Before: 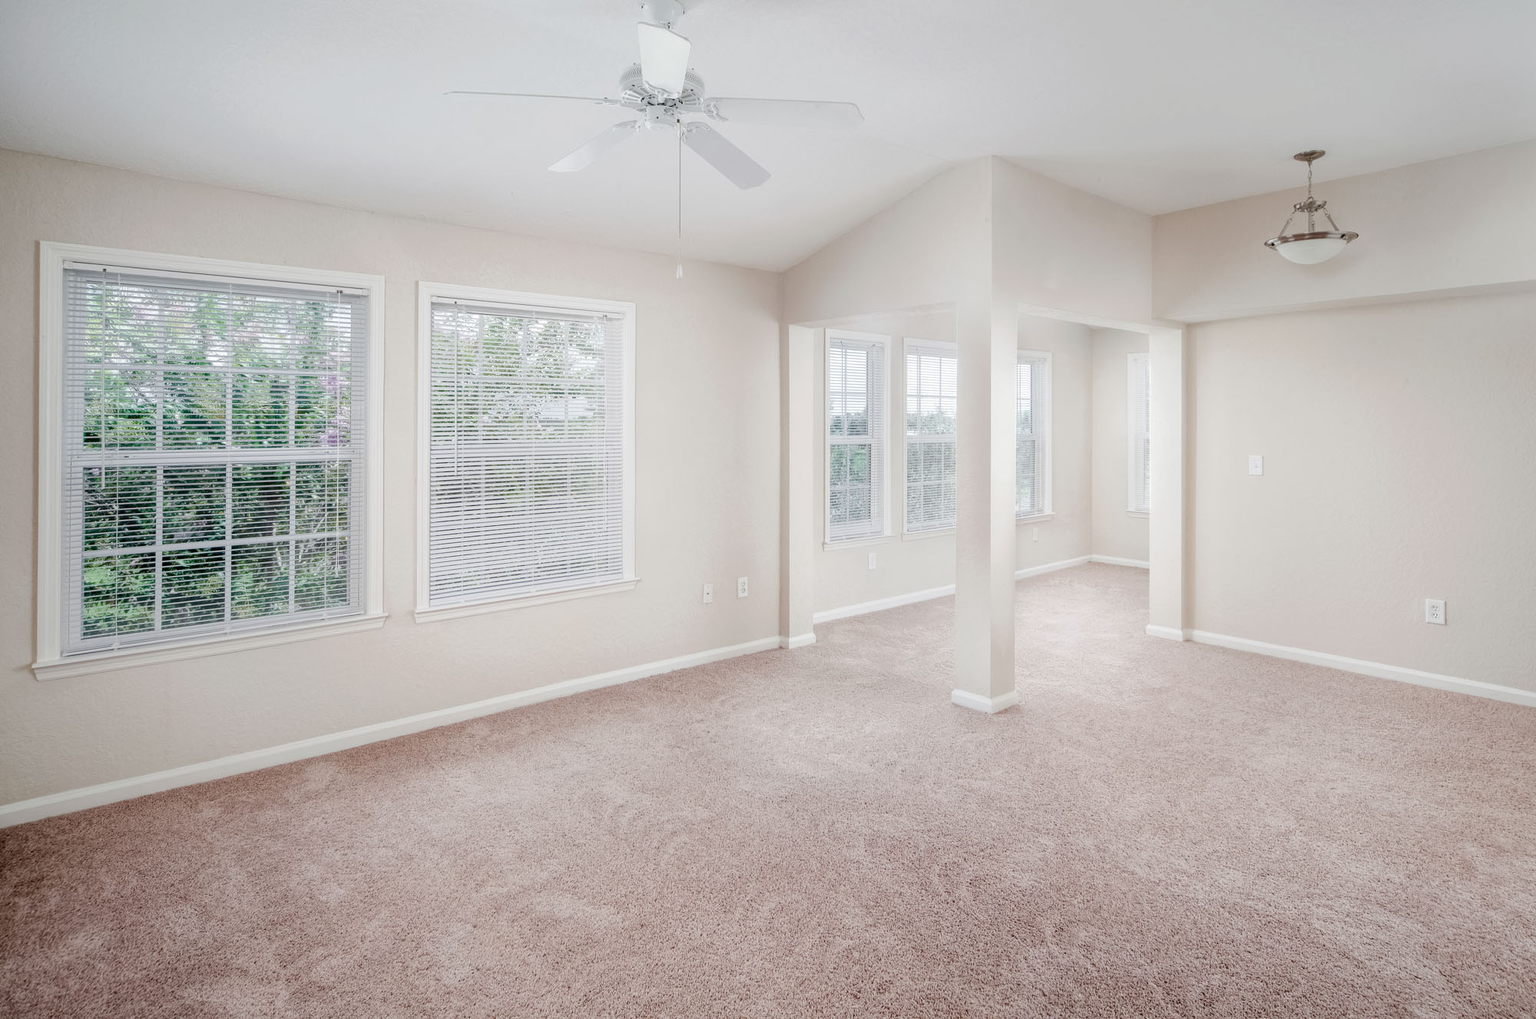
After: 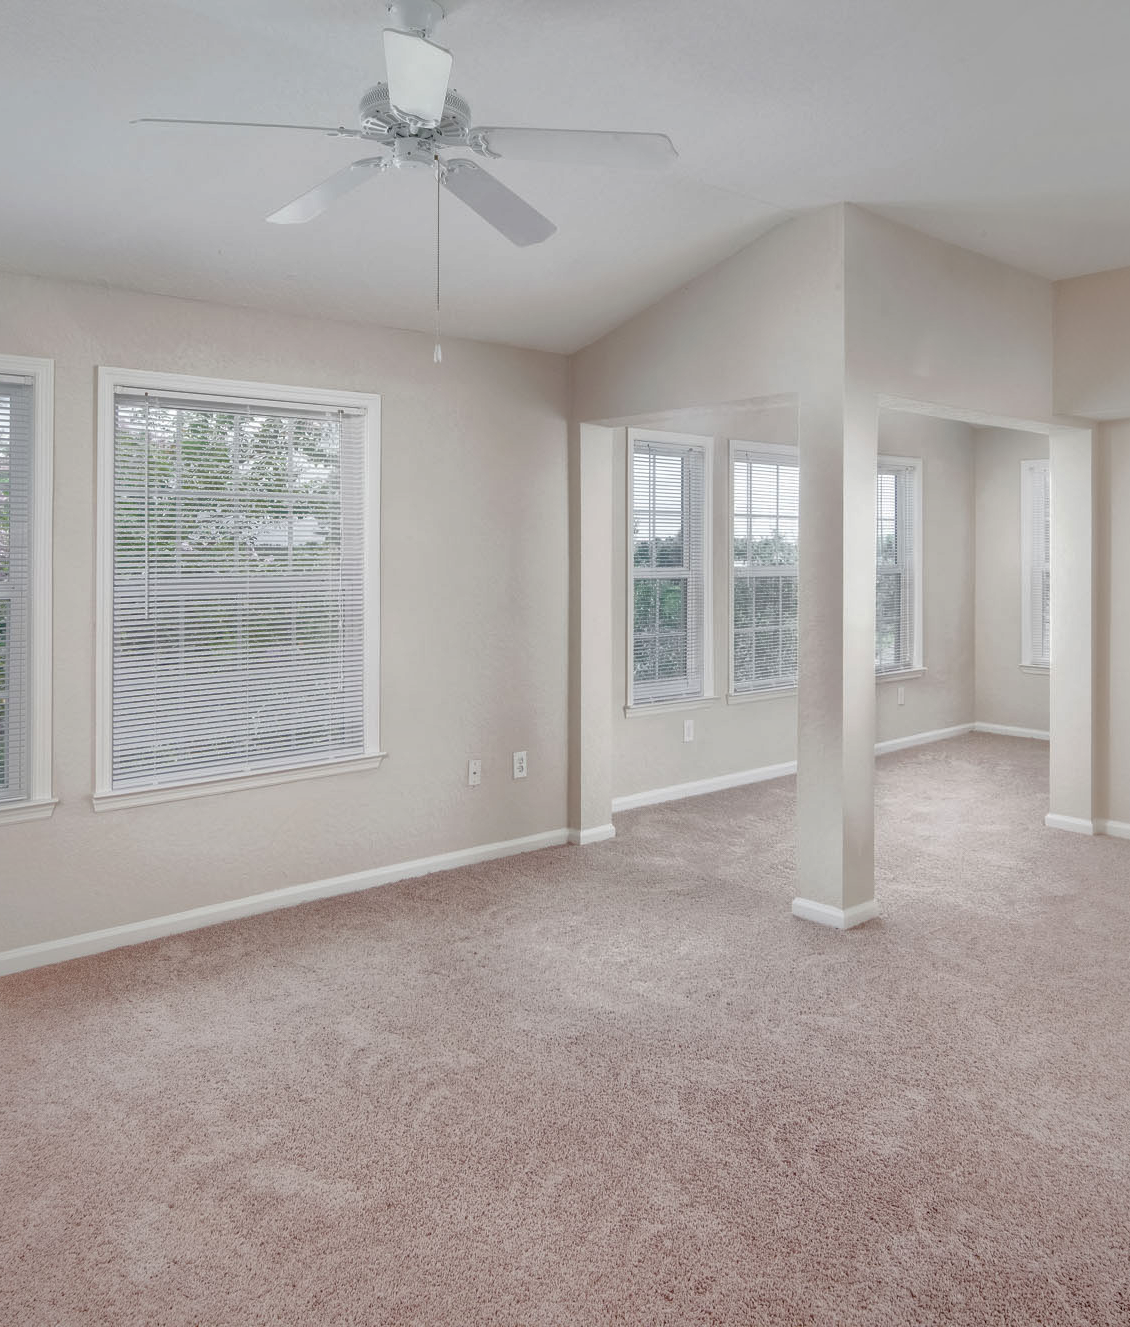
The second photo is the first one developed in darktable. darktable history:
crop and rotate: left 22.379%, right 21.112%
shadows and highlights: highlights -60.09
